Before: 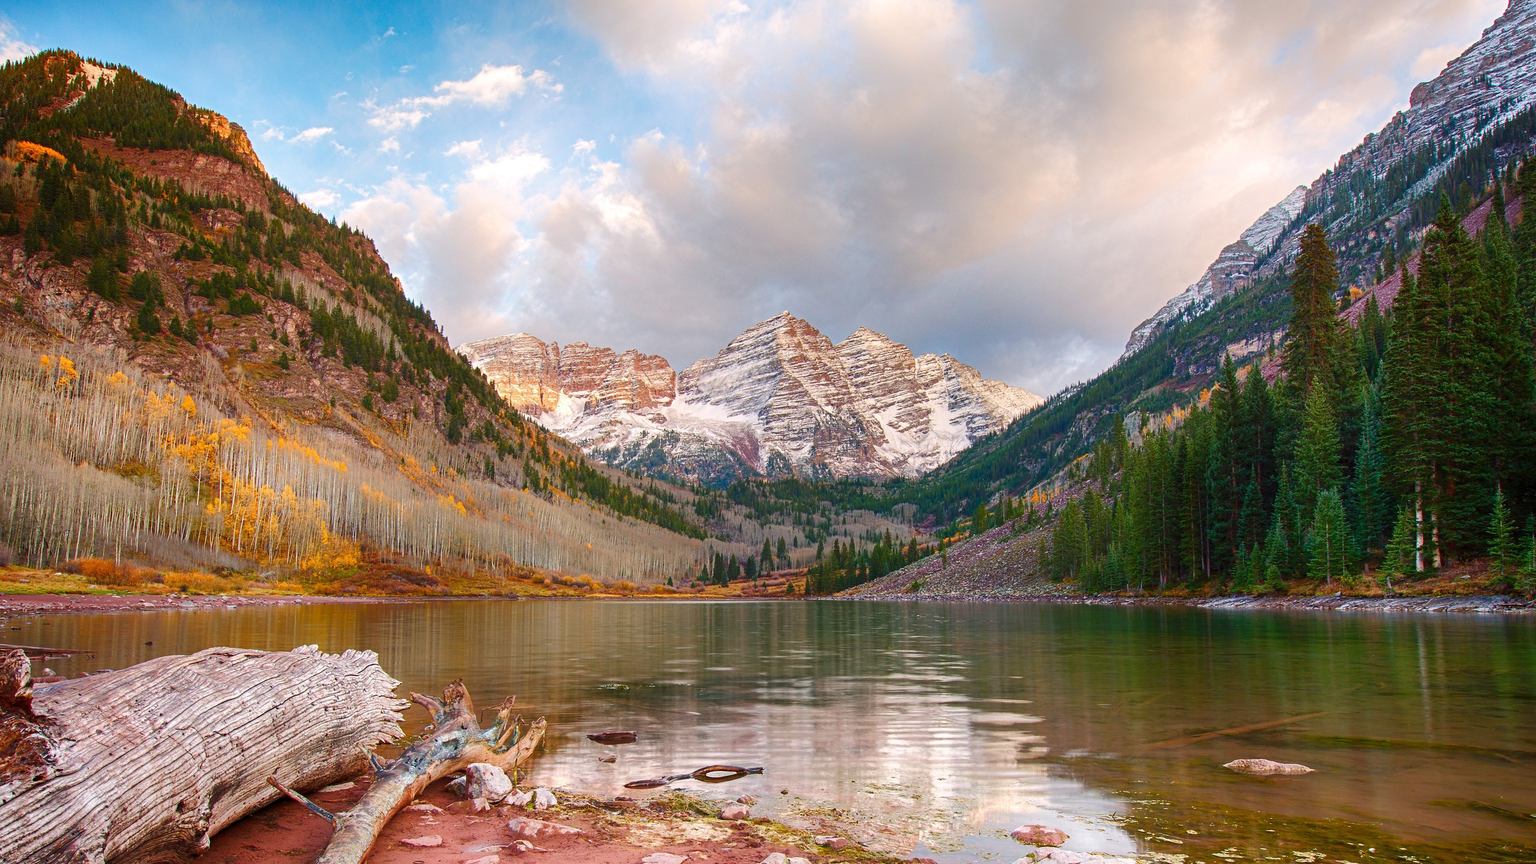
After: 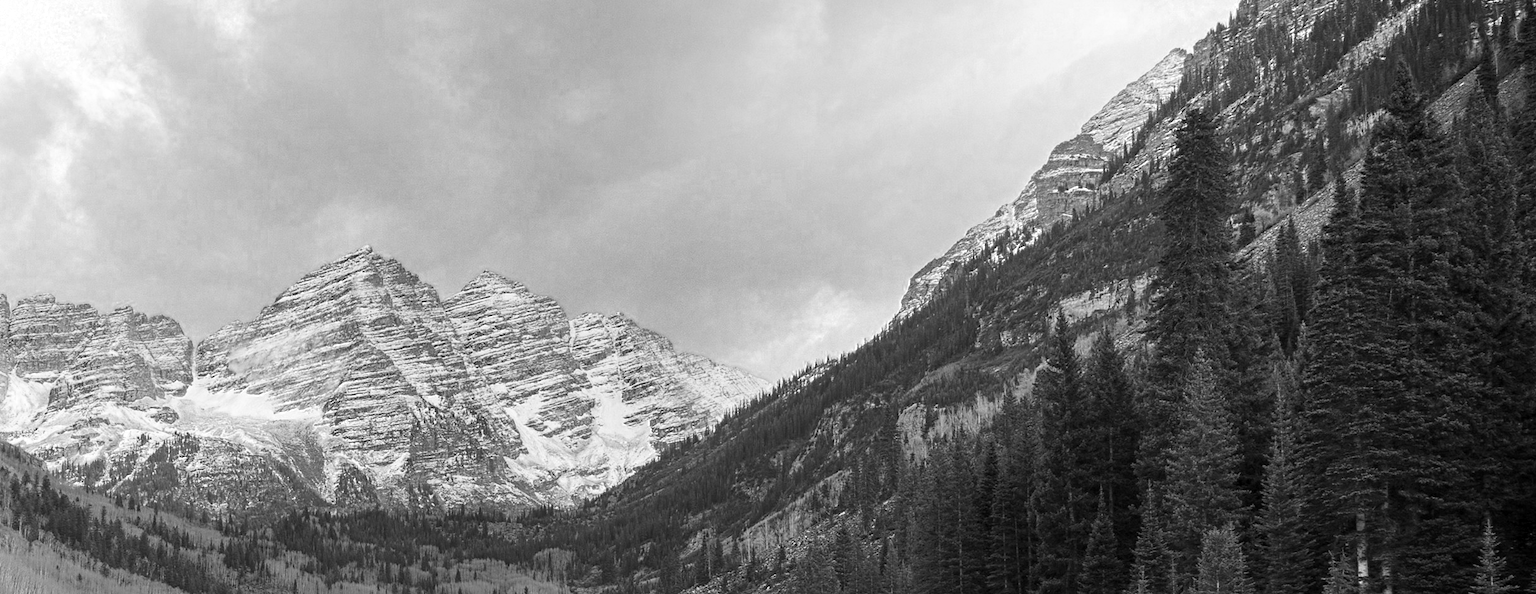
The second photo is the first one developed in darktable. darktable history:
crop: left 36.017%, top 17.96%, right 0.416%, bottom 38.277%
exposure: black level correction 0.001, compensate exposure bias true, compensate highlight preservation false
color zones: curves: ch0 [(0, 0.613) (0.01, 0.613) (0.245, 0.448) (0.498, 0.529) (0.642, 0.665) (0.879, 0.777) (0.99, 0.613)]; ch1 [(0, 0) (0.143, 0) (0.286, 0) (0.429, 0) (0.571, 0) (0.714, 0) (0.857, 0)]
